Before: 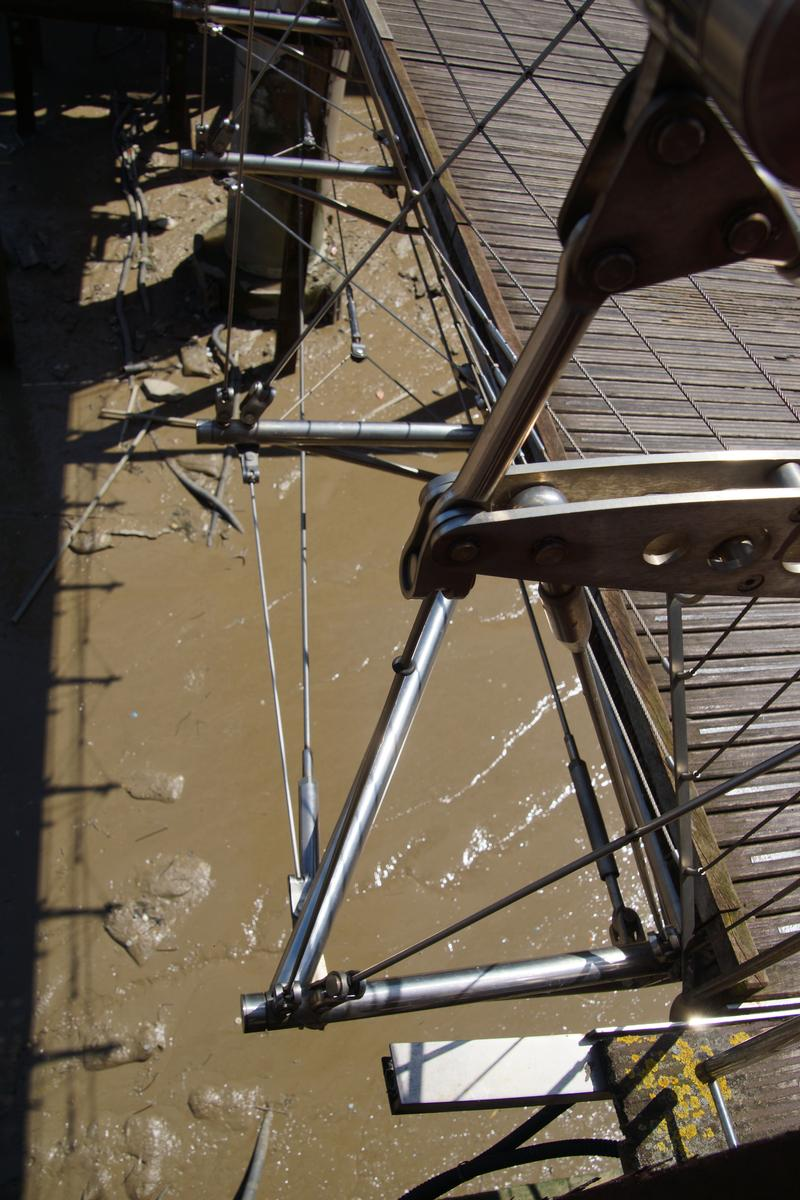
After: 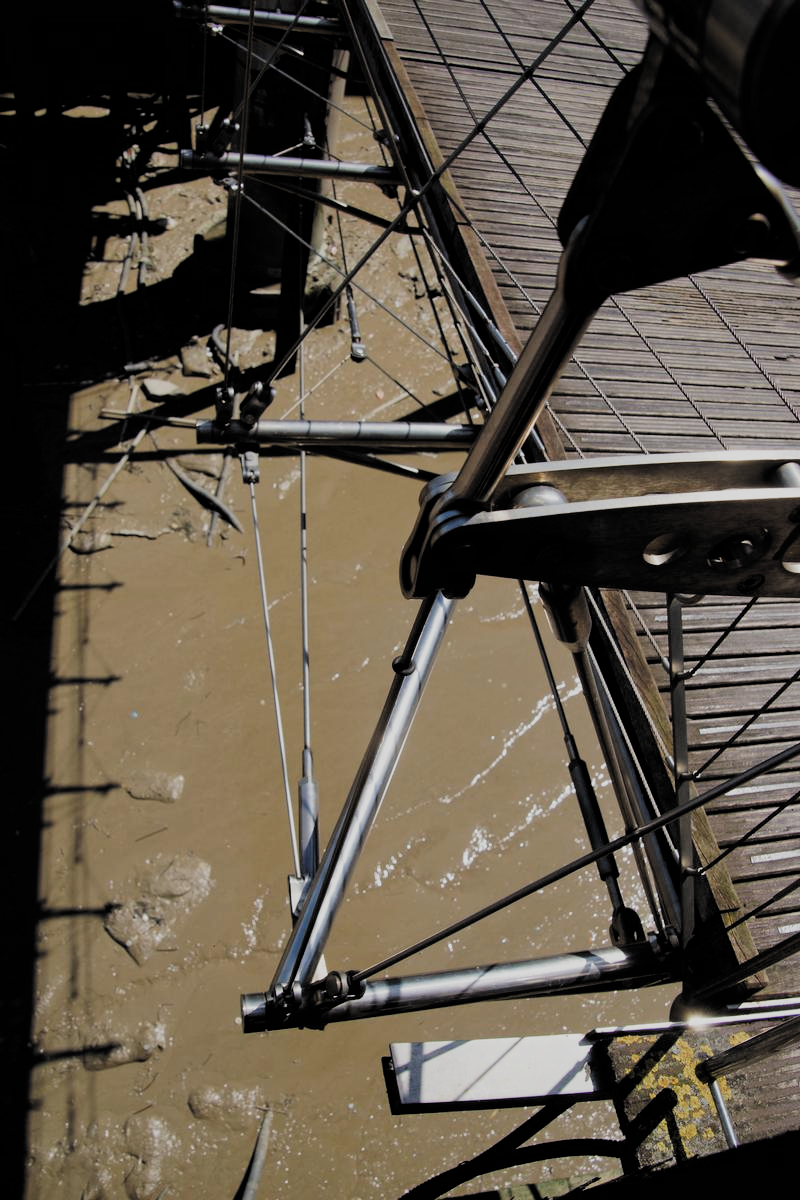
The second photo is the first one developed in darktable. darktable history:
filmic rgb: black relative exposure -5.11 EV, white relative exposure 3.96 EV, threshold 5.95 EV, hardness 2.88, contrast 1.099, highlights saturation mix -19.61%, add noise in highlights 0.002, color science v3 (2019), use custom middle-gray values true, contrast in highlights soft, enable highlight reconstruction true
